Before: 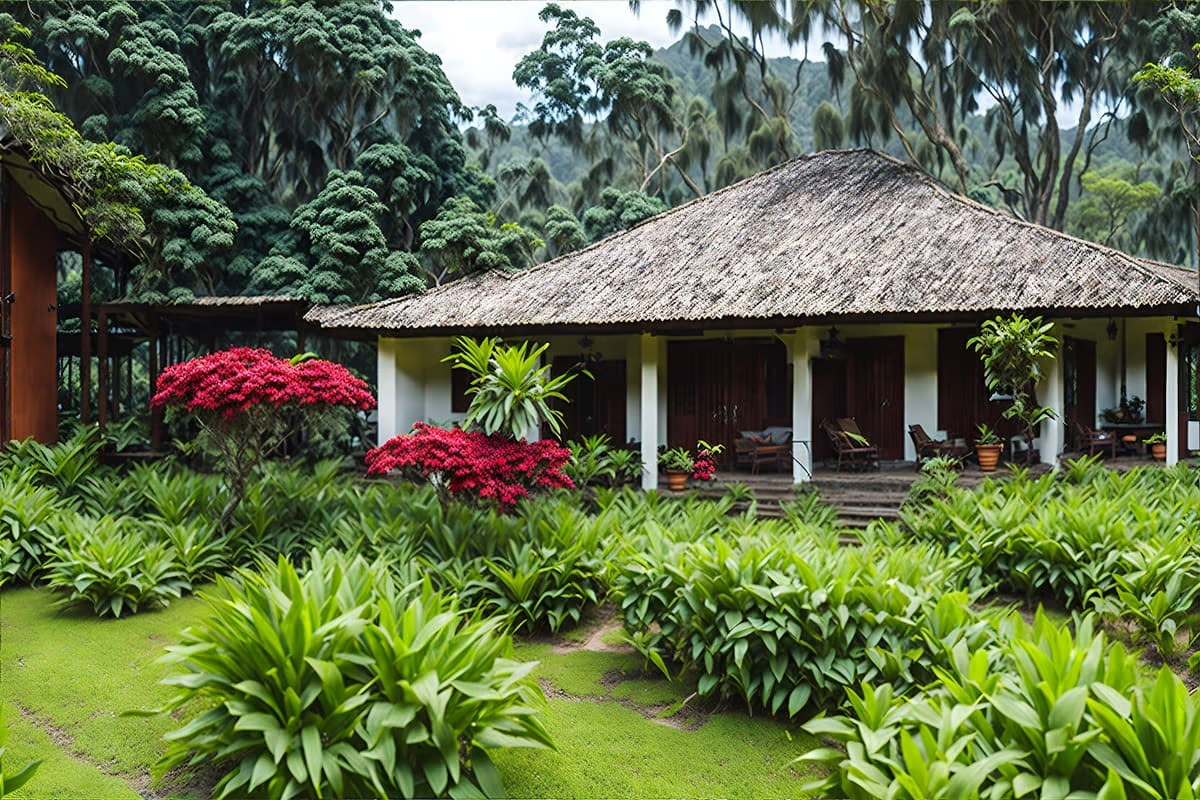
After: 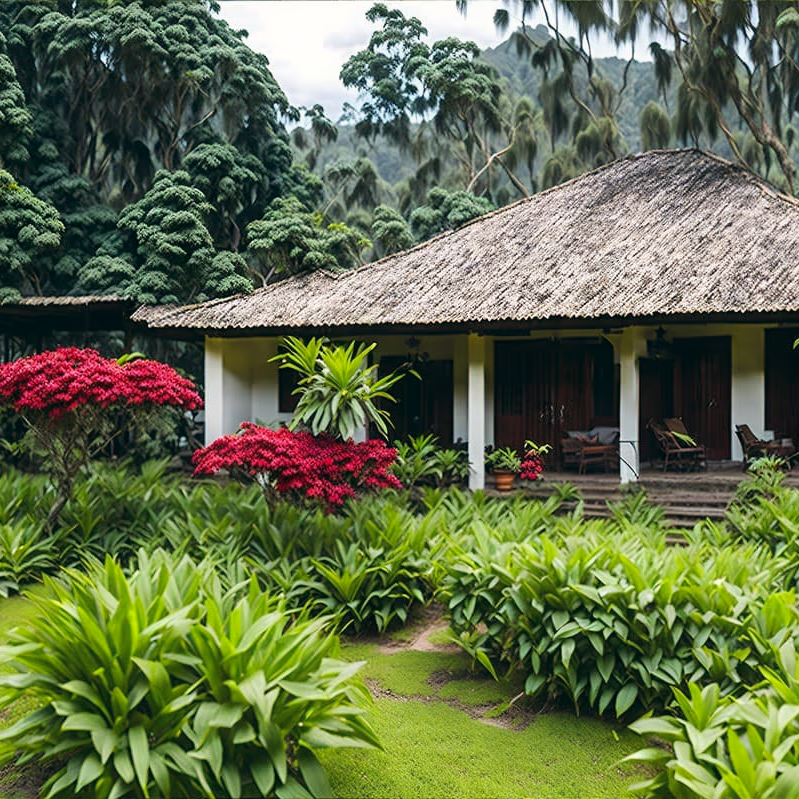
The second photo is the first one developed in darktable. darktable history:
crop and rotate: left 14.436%, right 18.898%
contrast equalizer: y [[0.5, 0.5, 0.478, 0.5, 0.5, 0.5], [0.5 ×6], [0.5 ×6], [0 ×6], [0 ×6]]
color balance: lift [1, 0.998, 1.001, 1.002], gamma [1, 1.02, 1, 0.98], gain [1, 1.02, 1.003, 0.98]
